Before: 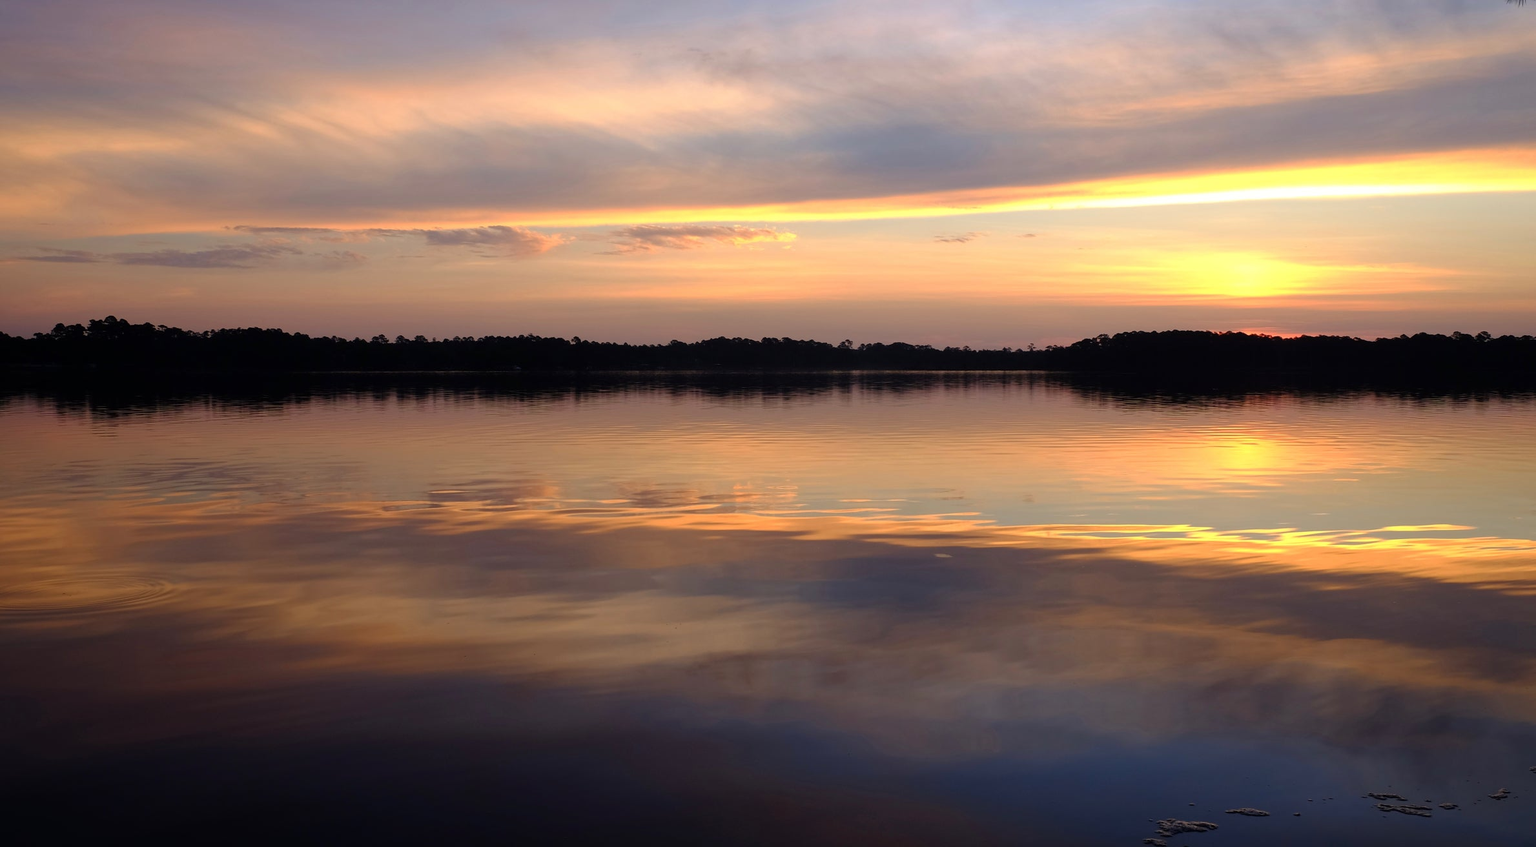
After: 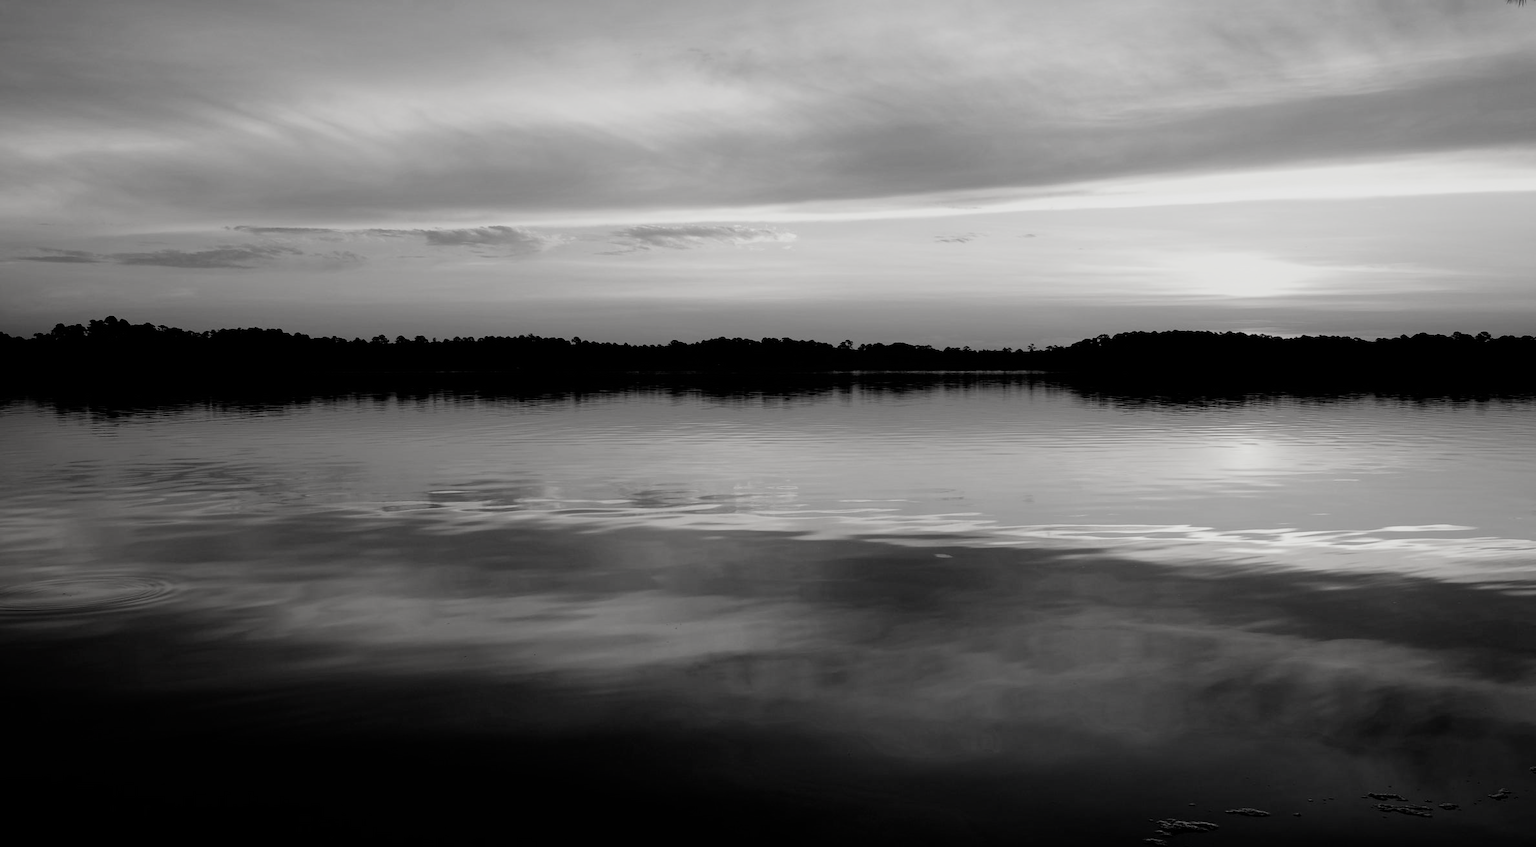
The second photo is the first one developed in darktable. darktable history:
filmic rgb: black relative exposure -5.08 EV, white relative exposure 3.17 EV, hardness 3.45, contrast 1.186, highlights saturation mix -48.86%, preserve chrominance no, color science v4 (2020), contrast in shadows soft, contrast in highlights soft
